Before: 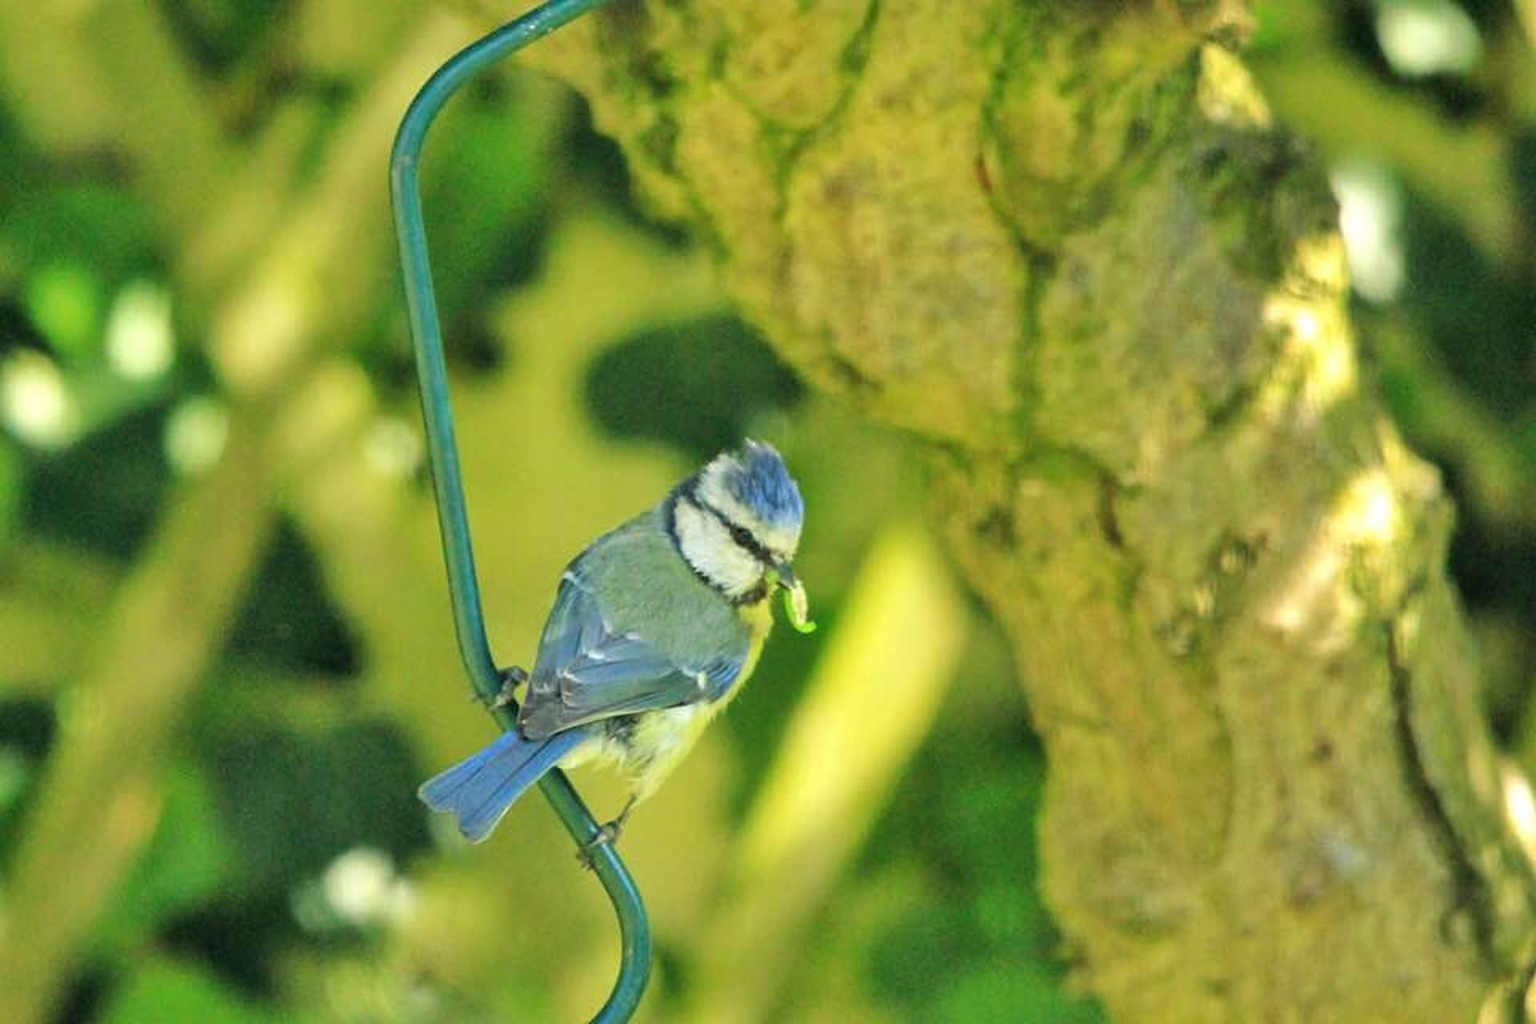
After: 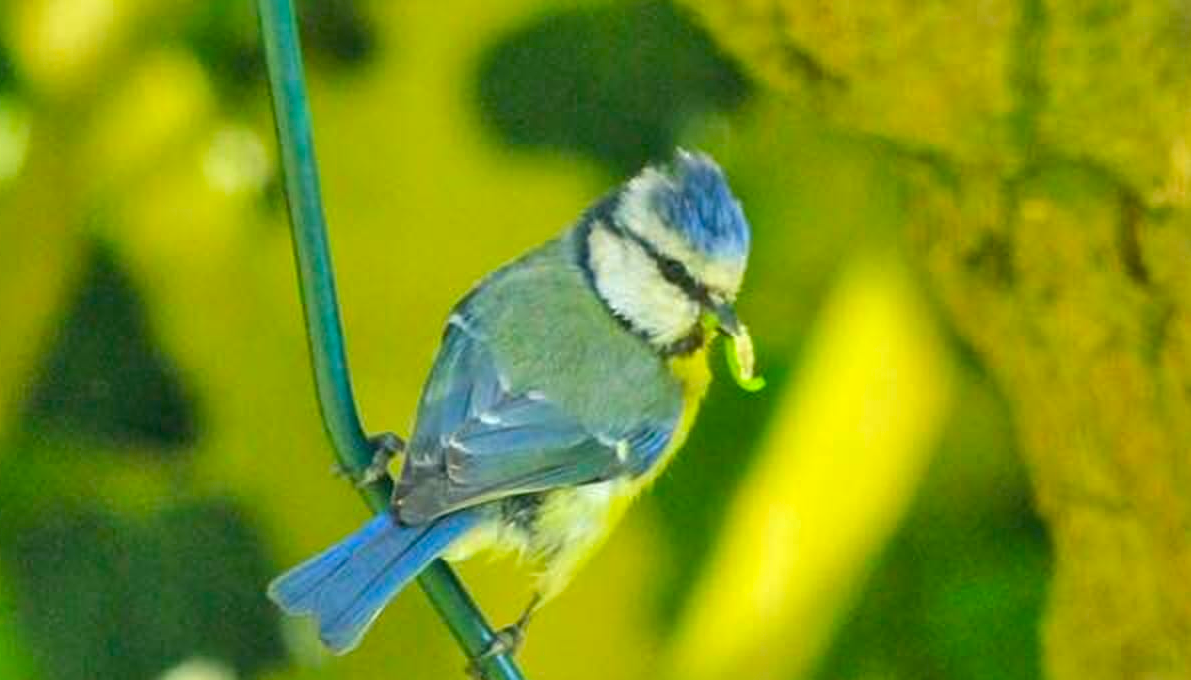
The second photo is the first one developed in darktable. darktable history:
crop: left 13.312%, top 31.28%, right 24.627%, bottom 15.582%
color balance rgb: perceptual saturation grading › global saturation 20%, global vibrance 20%
white balance: emerald 1
rgb curve: curves: ch0 [(0, 0) (0.093, 0.159) (0.241, 0.265) (0.414, 0.42) (1, 1)], compensate middle gray true, preserve colors basic power
